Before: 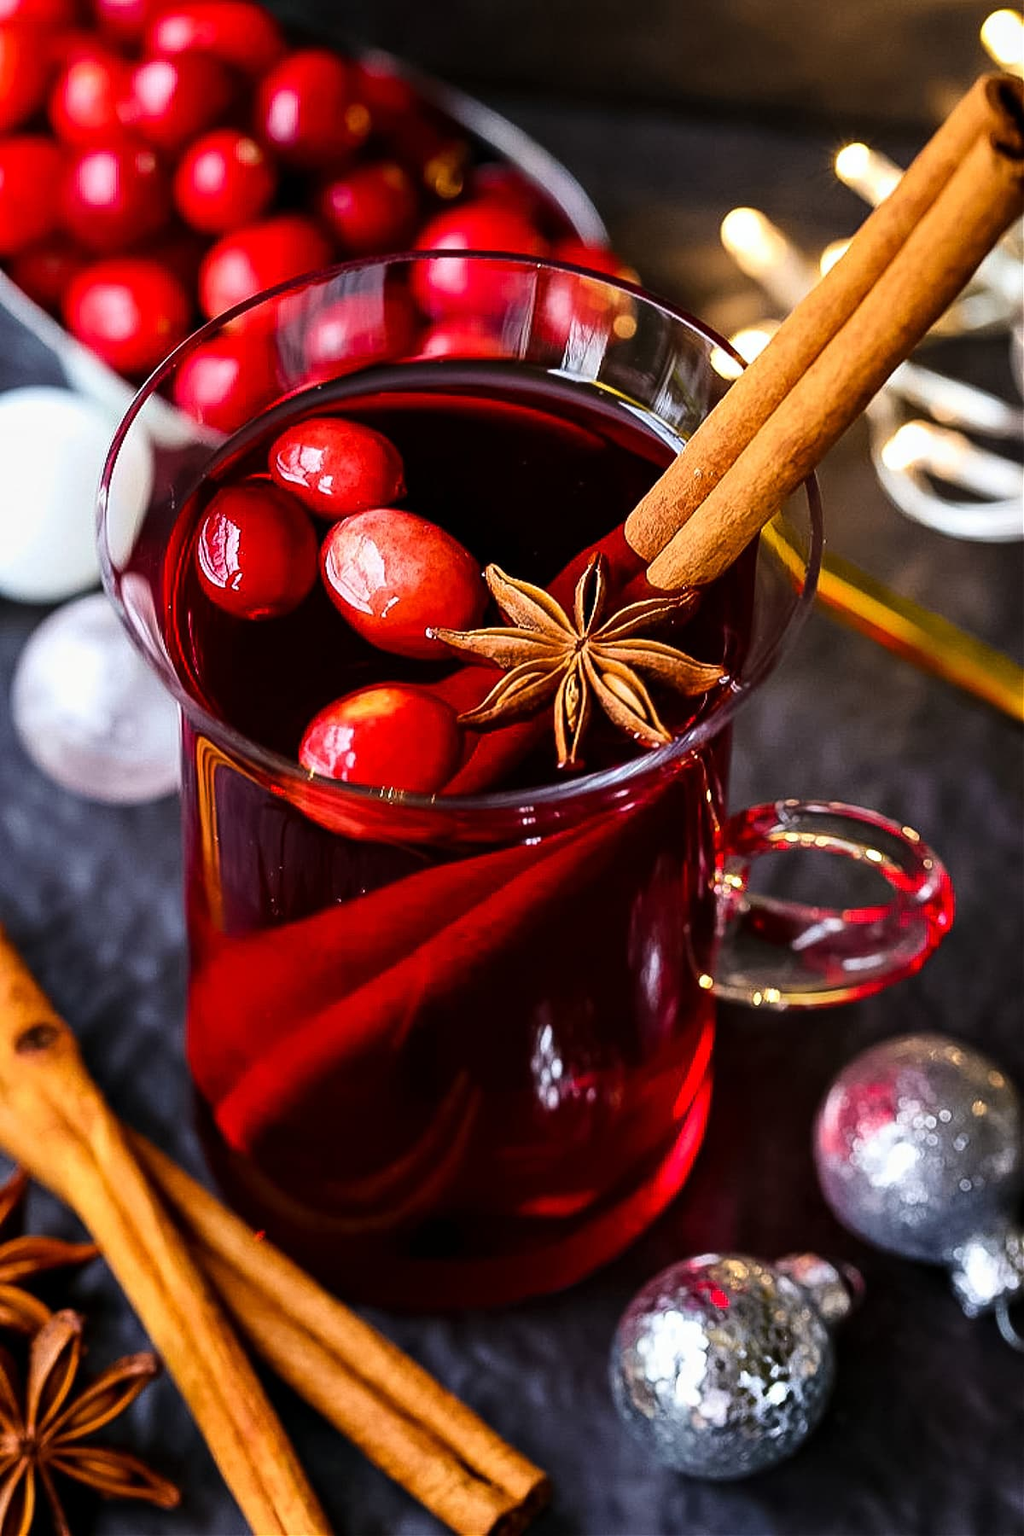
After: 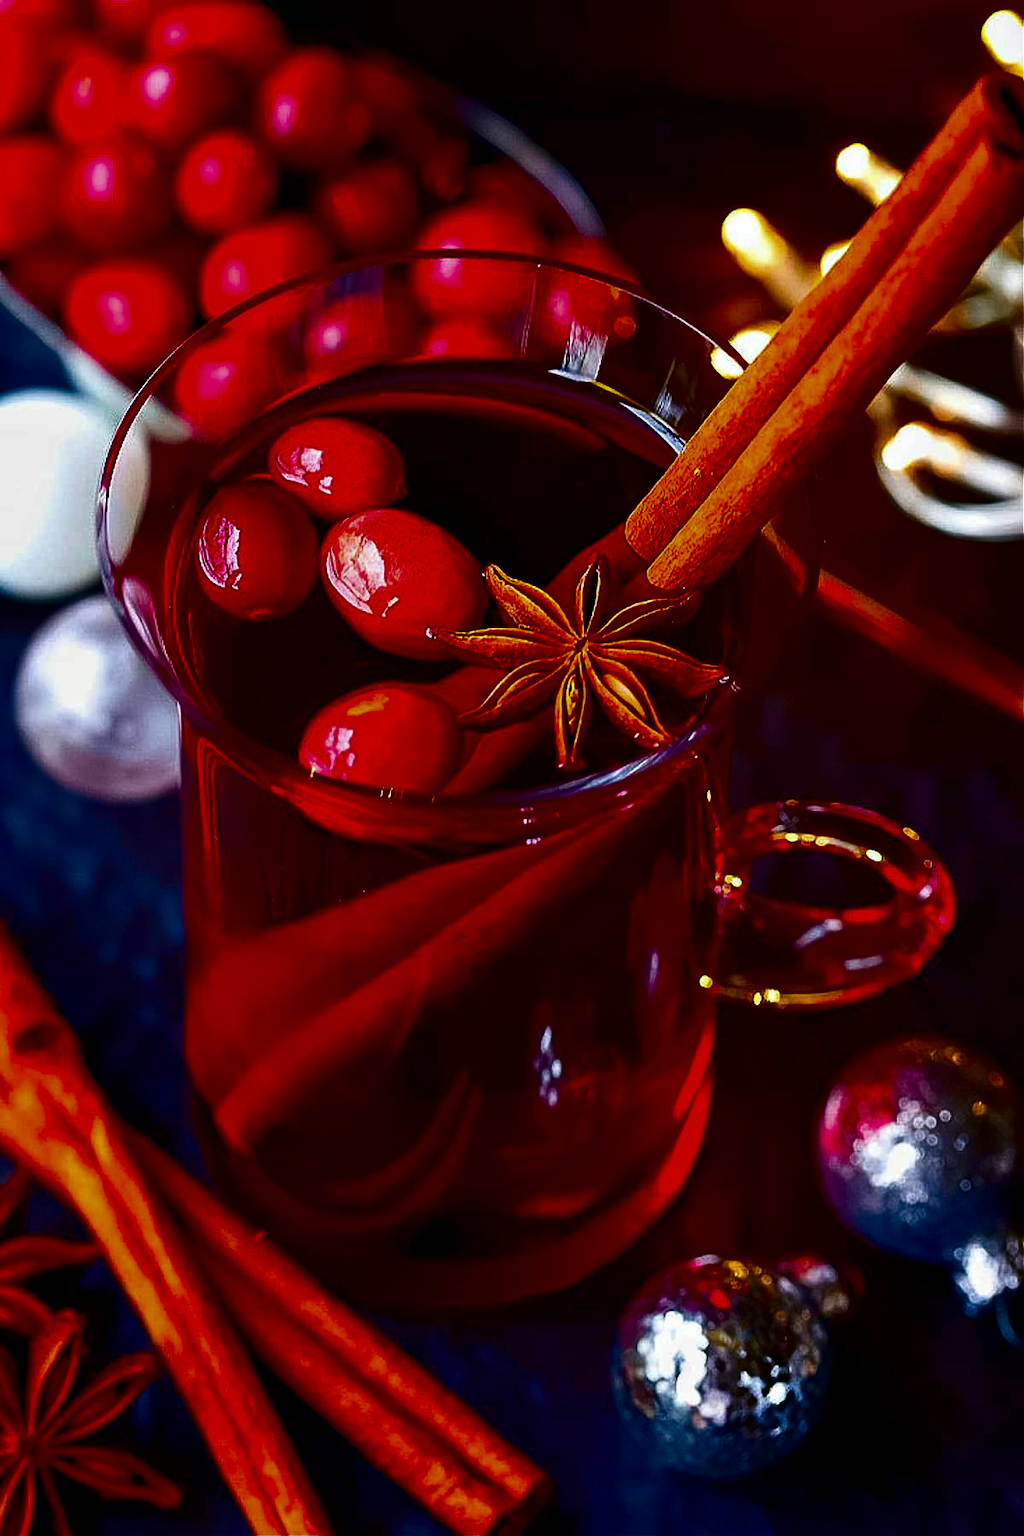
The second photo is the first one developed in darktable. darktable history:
contrast brightness saturation: brightness -0.992, saturation 0.993
